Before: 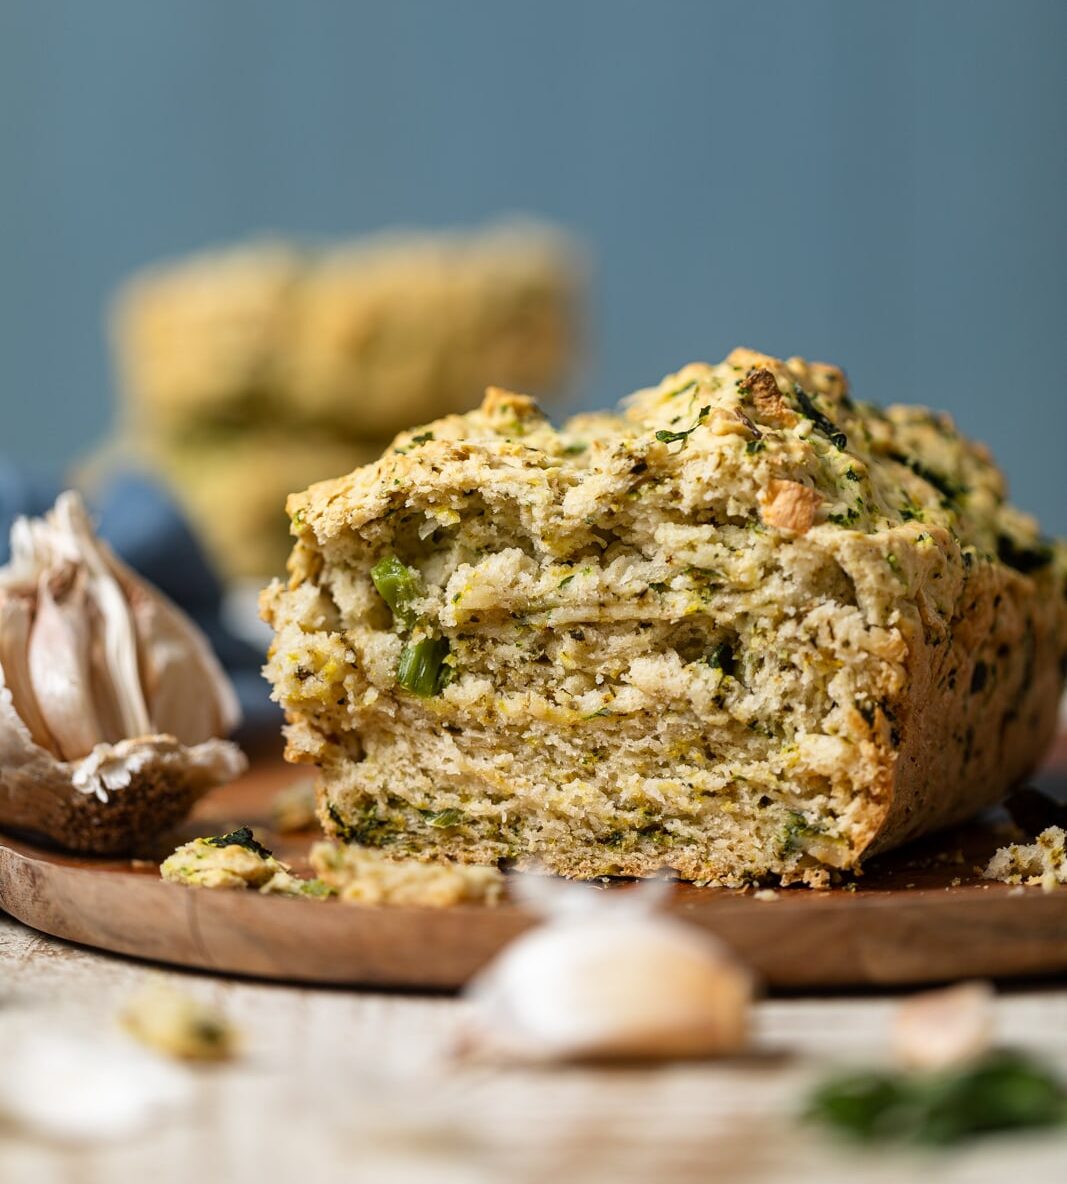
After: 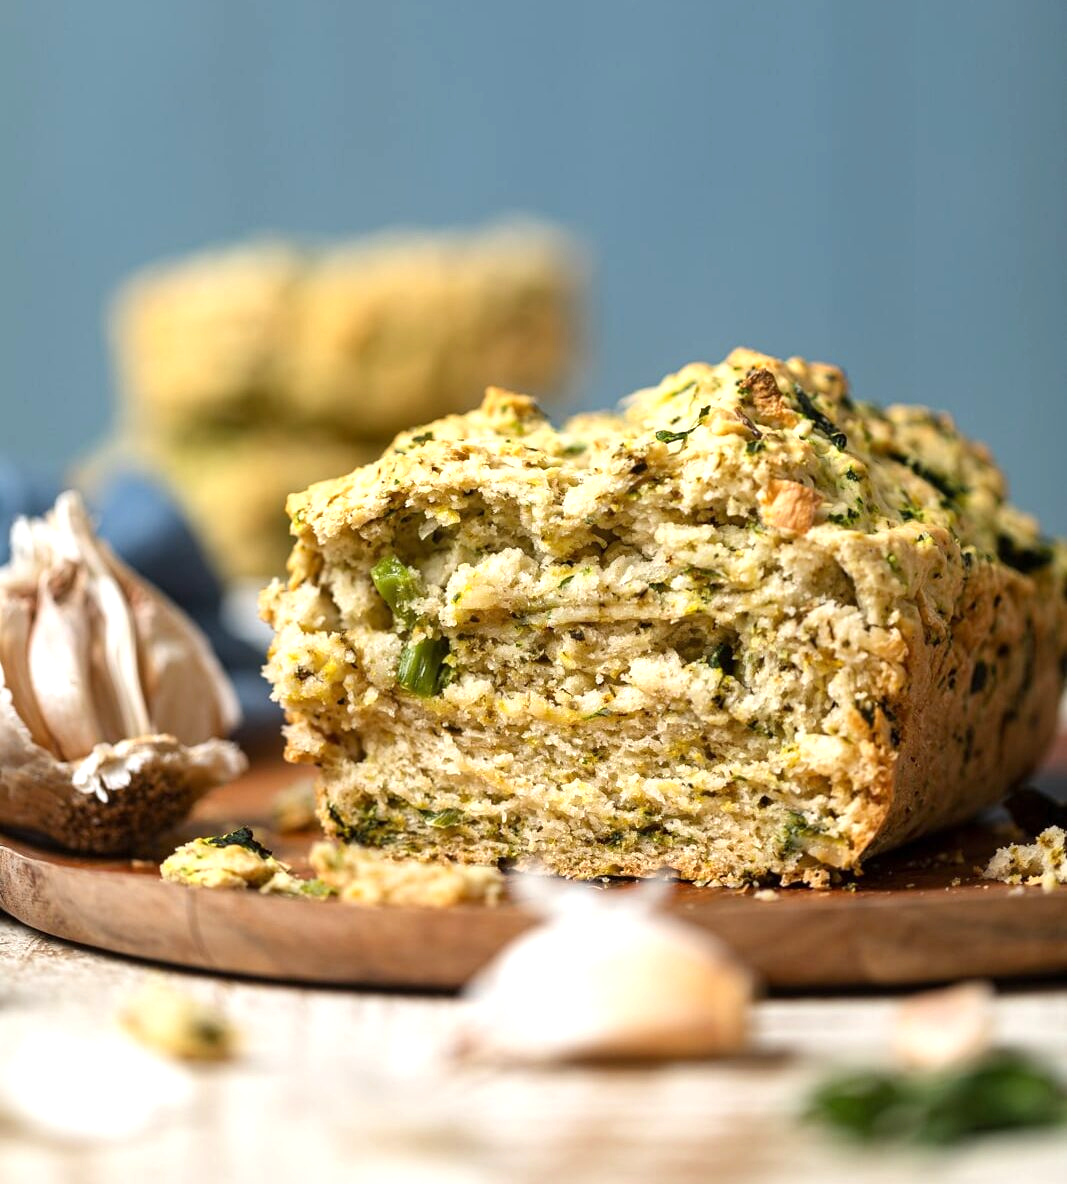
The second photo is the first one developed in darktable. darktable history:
exposure: exposure 0.517 EV, compensate highlight preservation false
